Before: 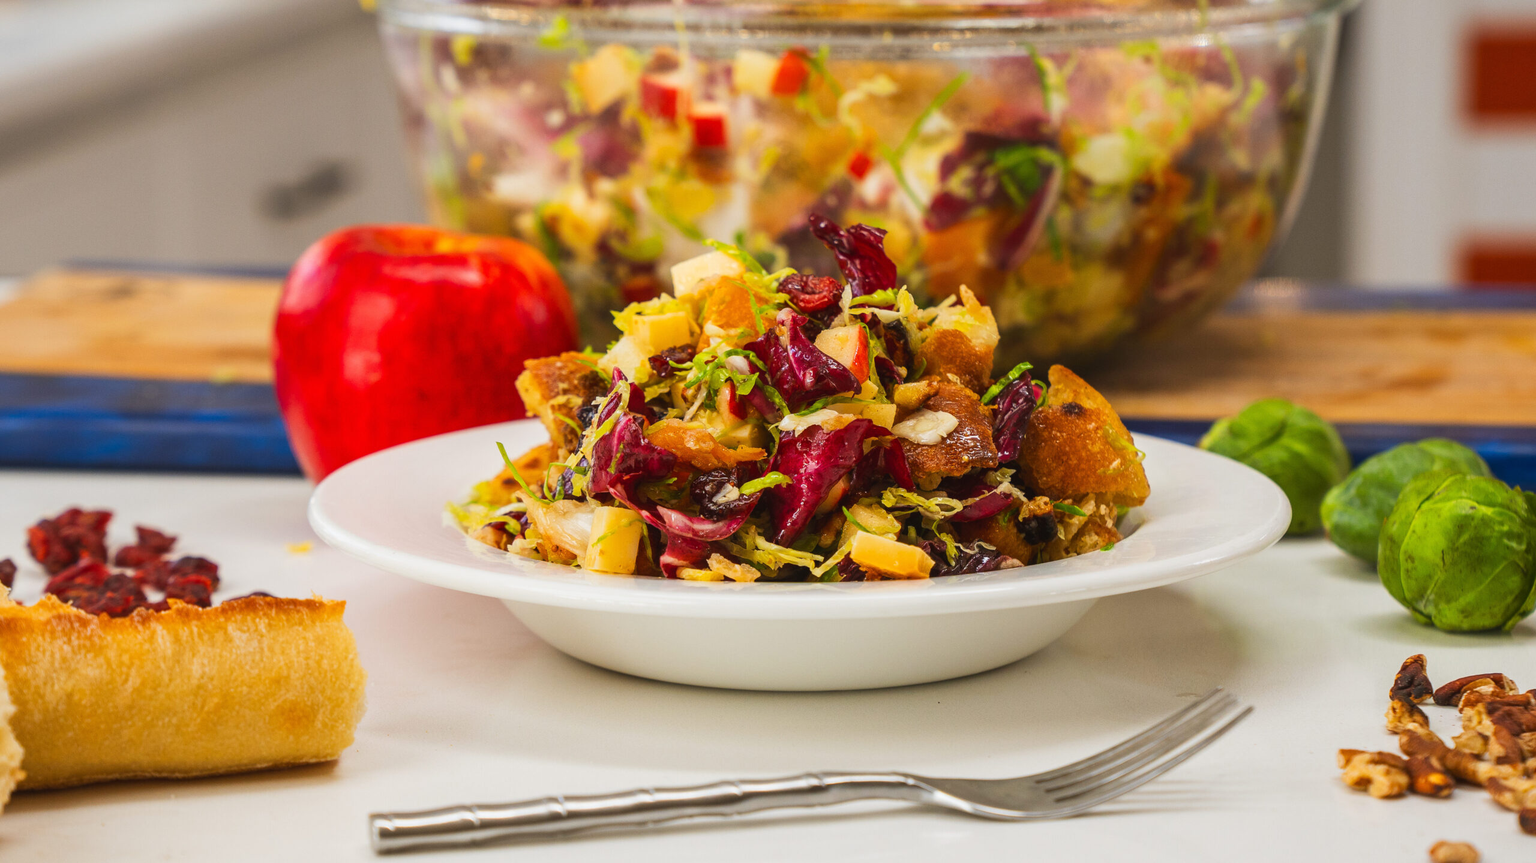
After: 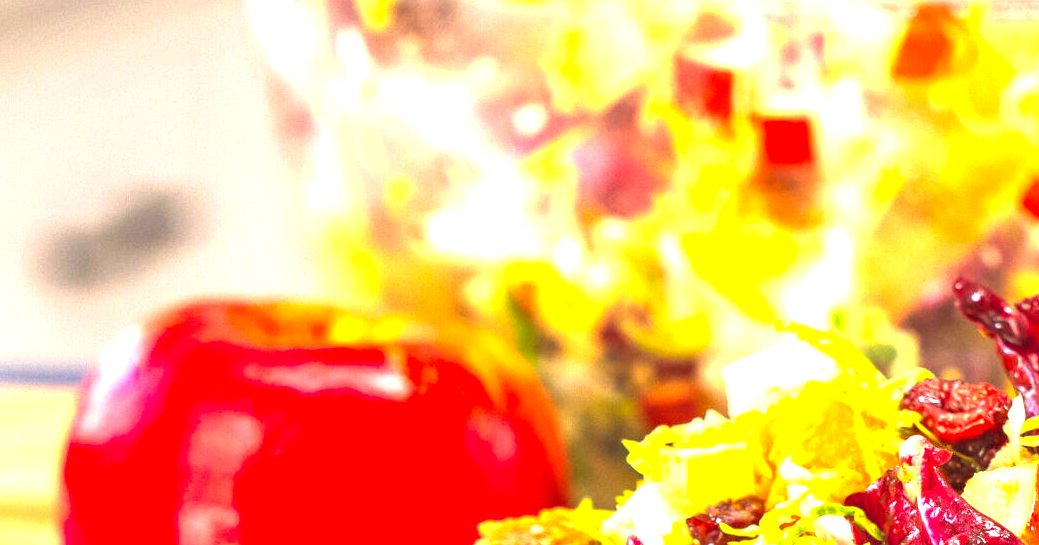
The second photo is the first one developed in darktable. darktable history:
crop: left 15.452%, top 5.459%, right 43.956%, bottom 56.62%
exposure: exposure 2.003 EV, compensate highlight preservation false
vignetting: fall-off start 116.67%, fall-off radius 59.26%, brightness -0.31, saturation -0.056
haze removal: compatibility mode true, adaptive false
